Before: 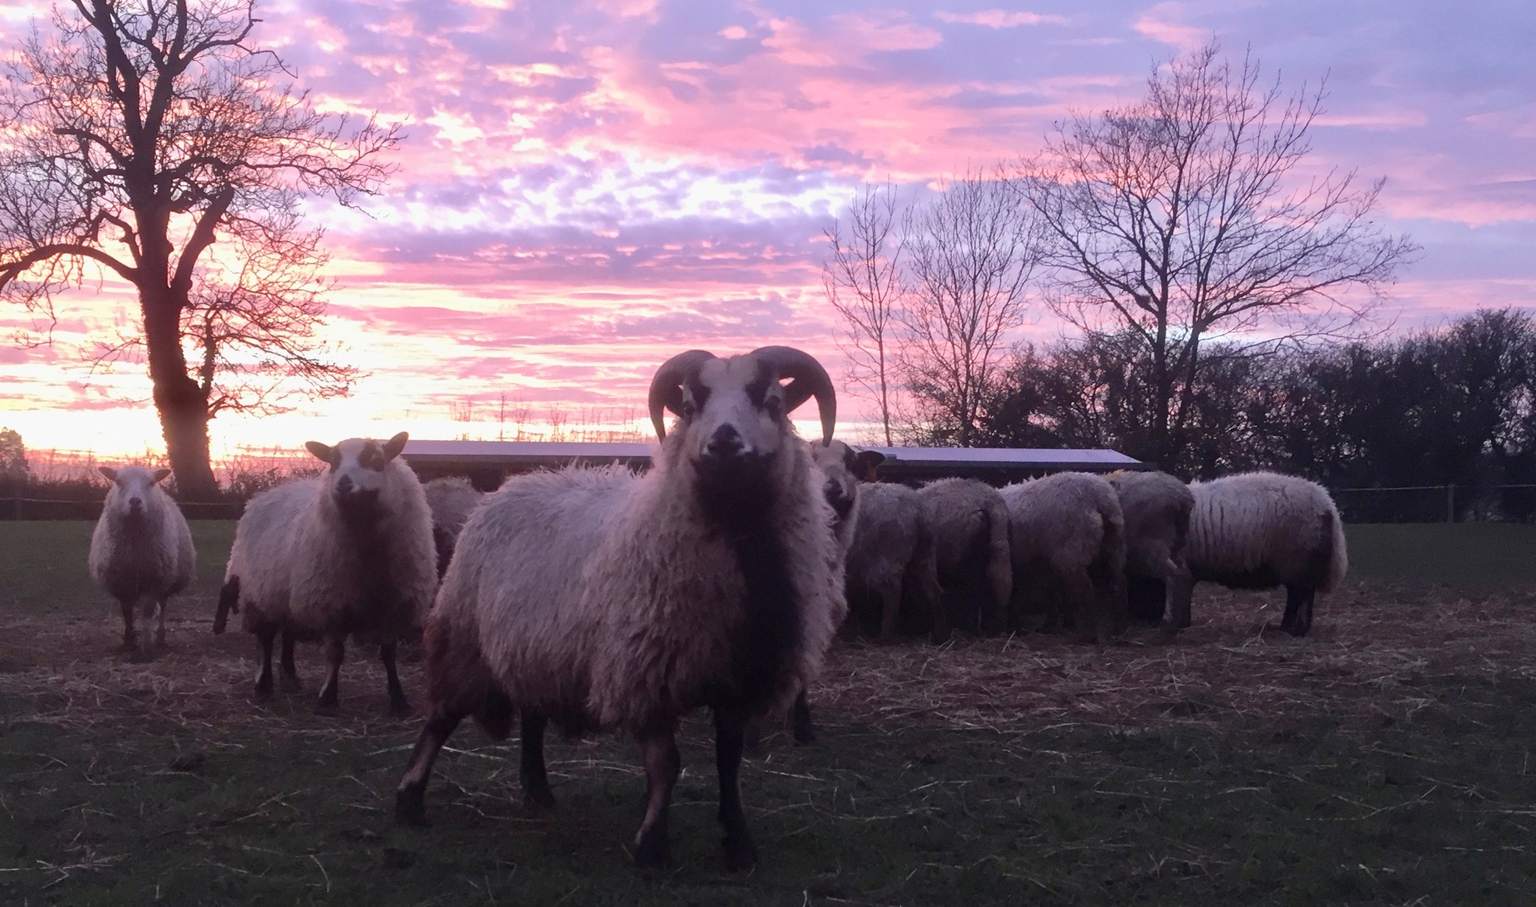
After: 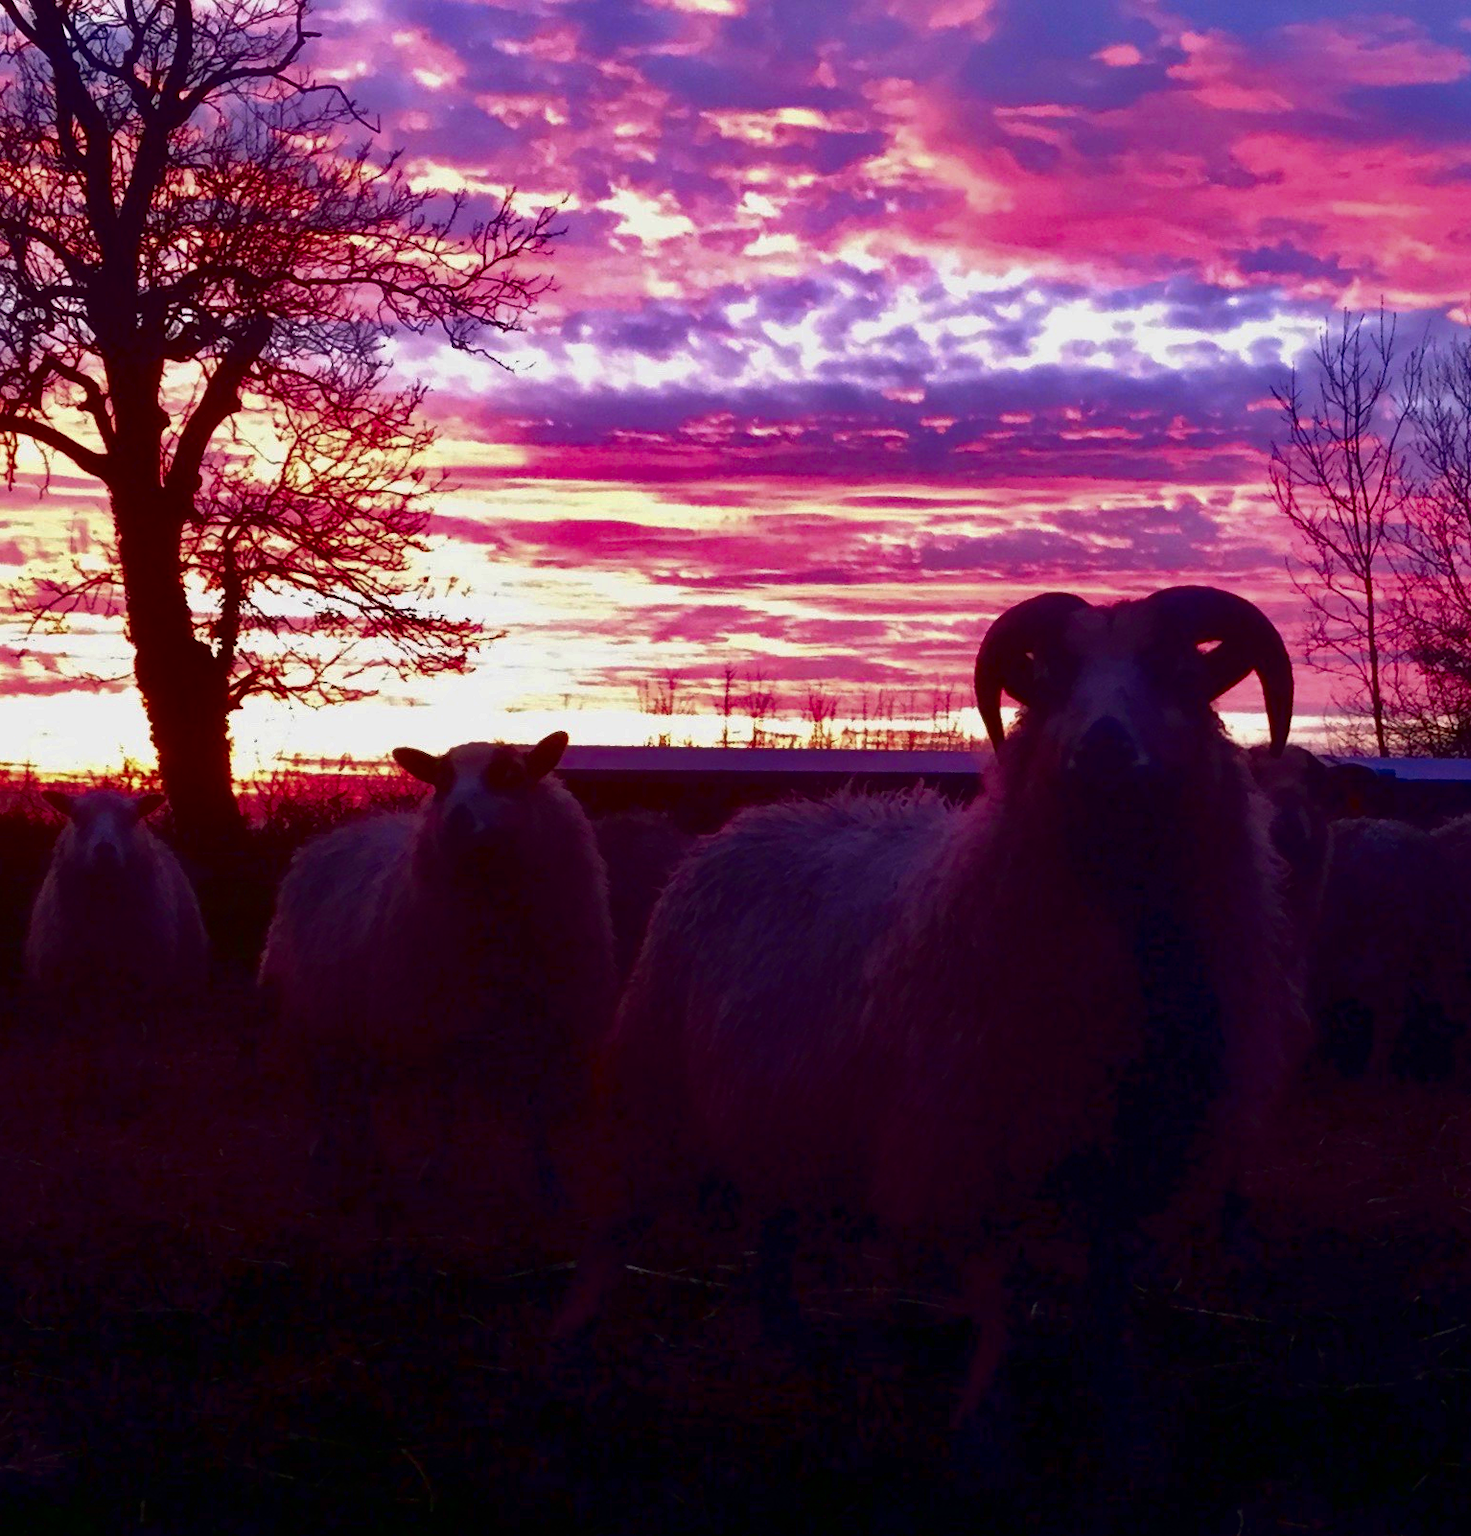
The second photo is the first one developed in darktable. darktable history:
contrast brightness saturation: brightness -0.996, saturation 0.989
crop: left 4.815%, right 38.668%
